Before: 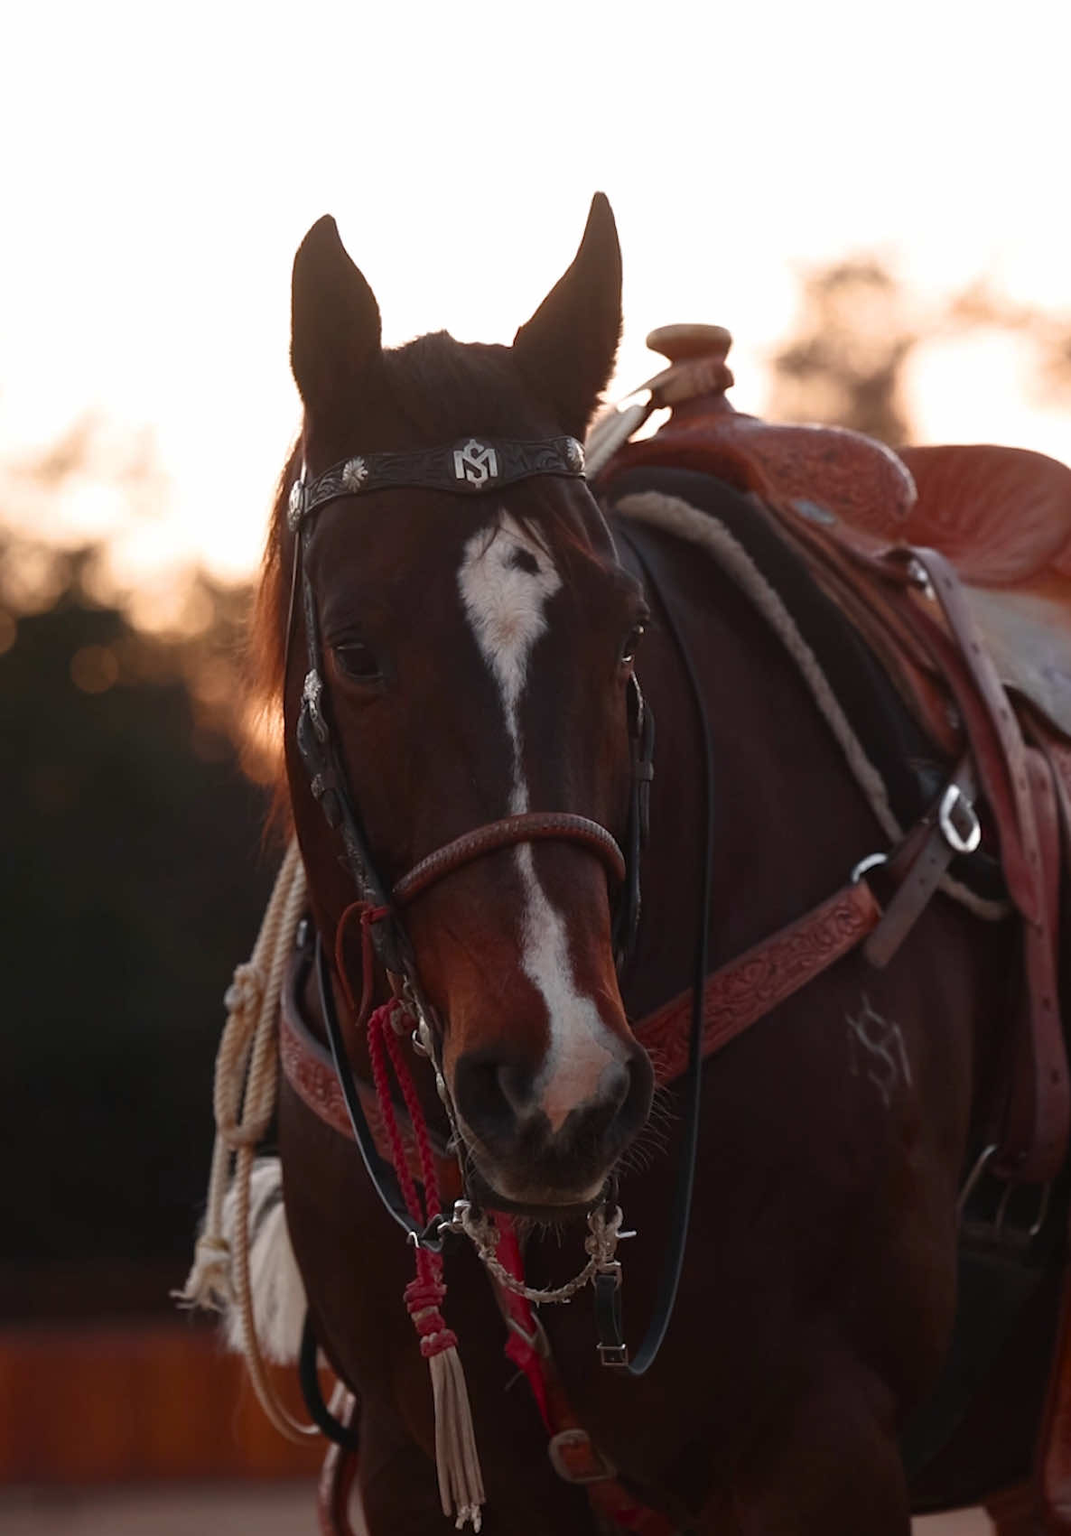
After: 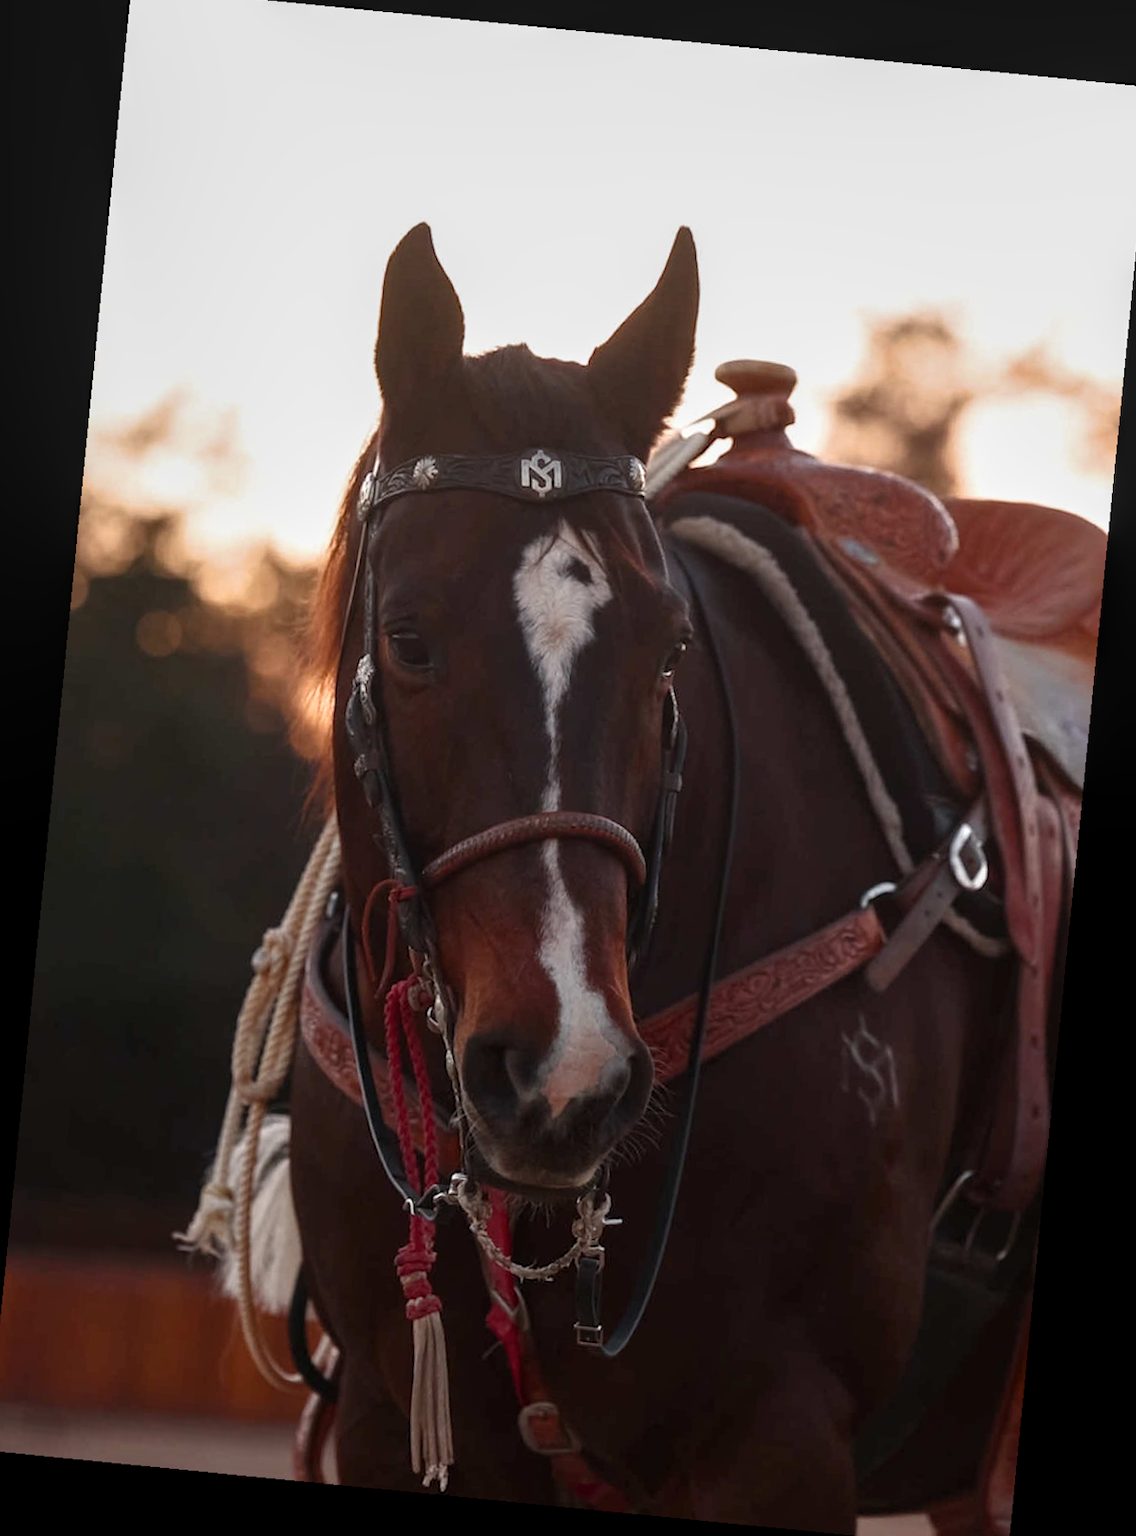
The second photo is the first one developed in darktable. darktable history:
rotate and perspective: rotation 5.12°, automatic cropping off
crop and rotate: angle -0.5°
local contrast: on, module defaults
